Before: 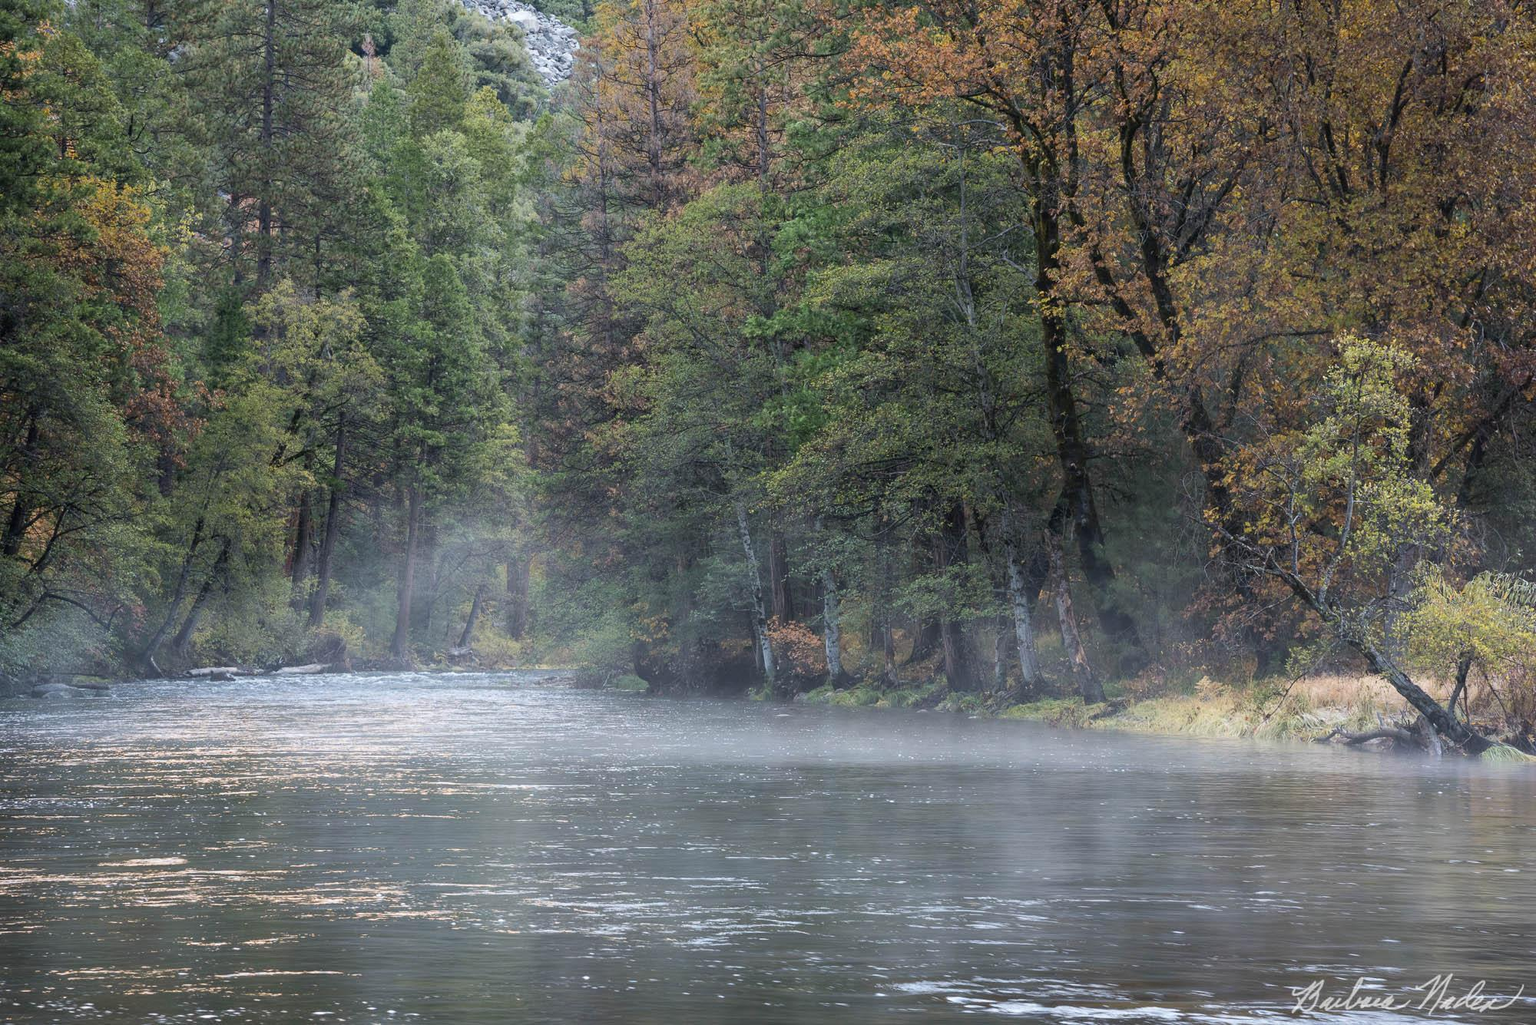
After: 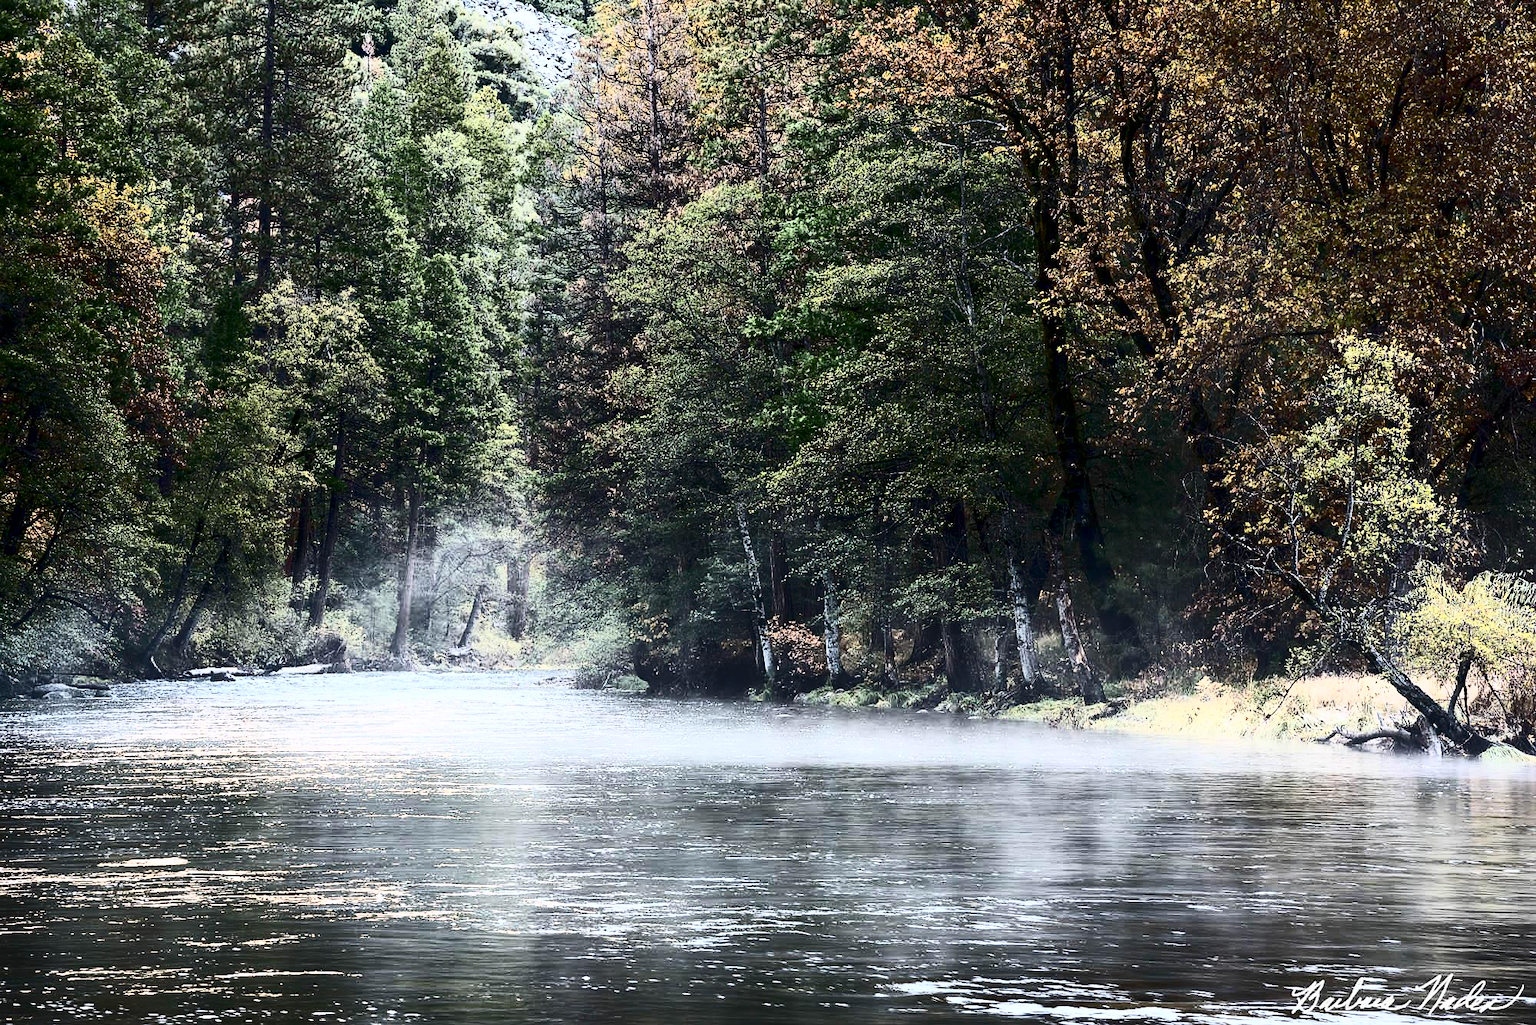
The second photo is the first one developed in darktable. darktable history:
contrast brightness saturation: contrast 0.943, brightness 0.193
sharpen: radius 1.035, threshold 0.954
exposure: black level correction 0.01, exposure 0.01 EV, compensate highlight preservation false
